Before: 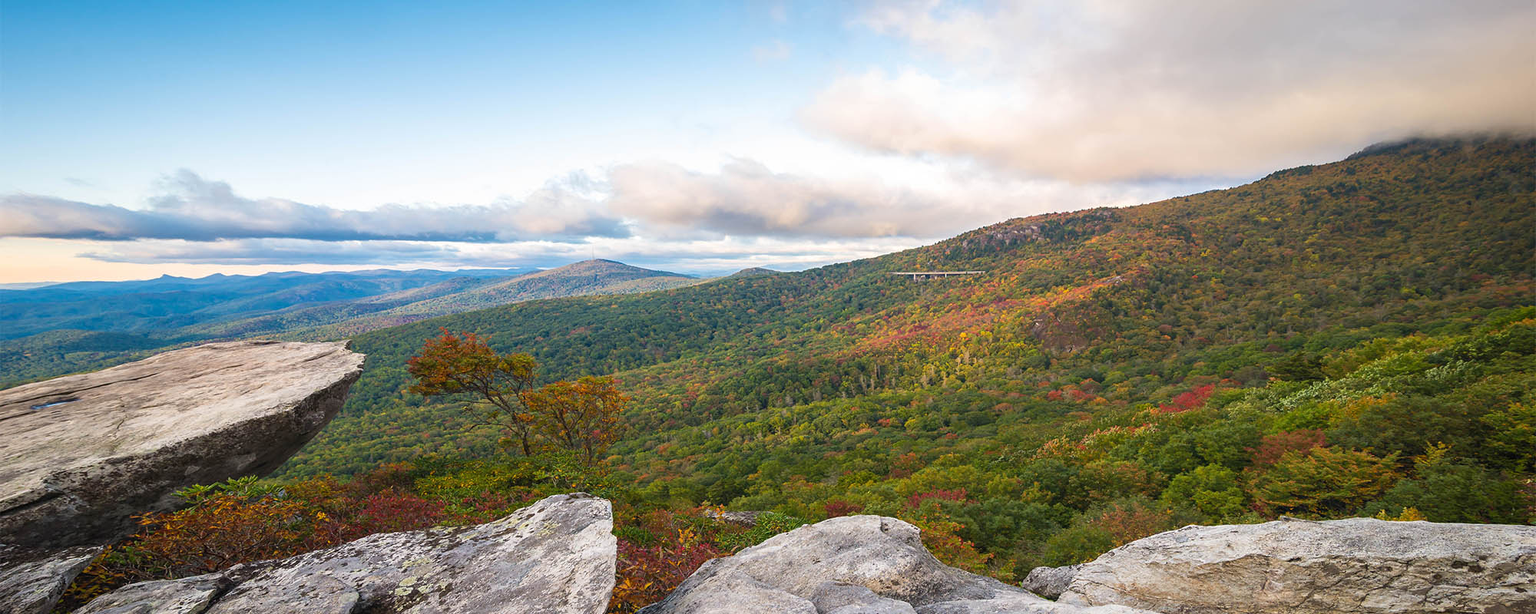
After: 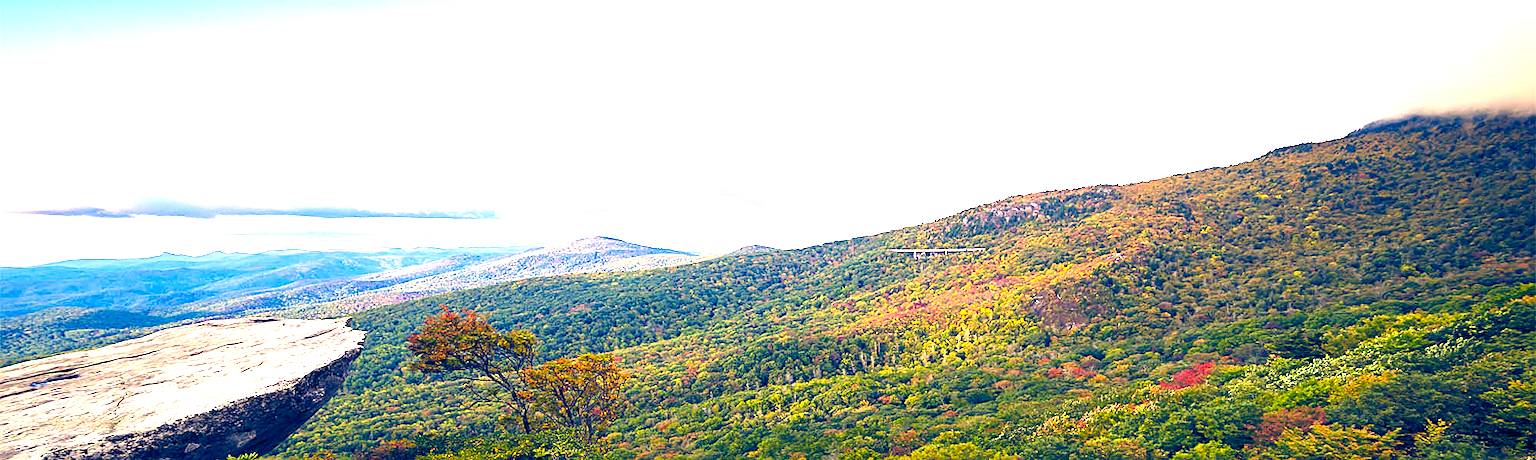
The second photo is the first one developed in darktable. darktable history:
exposure: black level correction 0, exposure 0.95 EV, compensate exposure bias true, compensate highlight preservation false
sharpen: on, module defaults
crop: top 3.857%, bottom 21.132%
color correction: highlights a* 10.32, highlights b* 14.66, shadows a* -9.59, shadows b* -15.02
tone equalizer: -8 EV -0.417 EV, -7 EV -0.389 EV, -6 EV -0.333 EV, -5 EV -0.222 EV, -3 EV 0.222 EV, -2 EV 0.333 EV, -1 EV 0.389 EV, +0 EV 0.417 EV, edges refinement/feathering 500, mask exposure compensation -1.57 EV, preserve details no
color balance rgb: shadows lift › luminance -41.13%, shadows lift › chroma 14.13%, shadows lift › hue 260°, power › luminance -3.76%, power › chroma 0.56%, power › hue 40.37°, highlights gain › luminance 16.81%, highlights gain › chroma 2.94%, highlights gain › hue 260°, global offset › luminance -0.29%, global offset › chroma 0.31%, global offset › hue 260°, perceptual saturation grading › global saturation 20%, perceptual saturation grading › highlights -13.92%, perceptual saturation grading › shadows 50%
